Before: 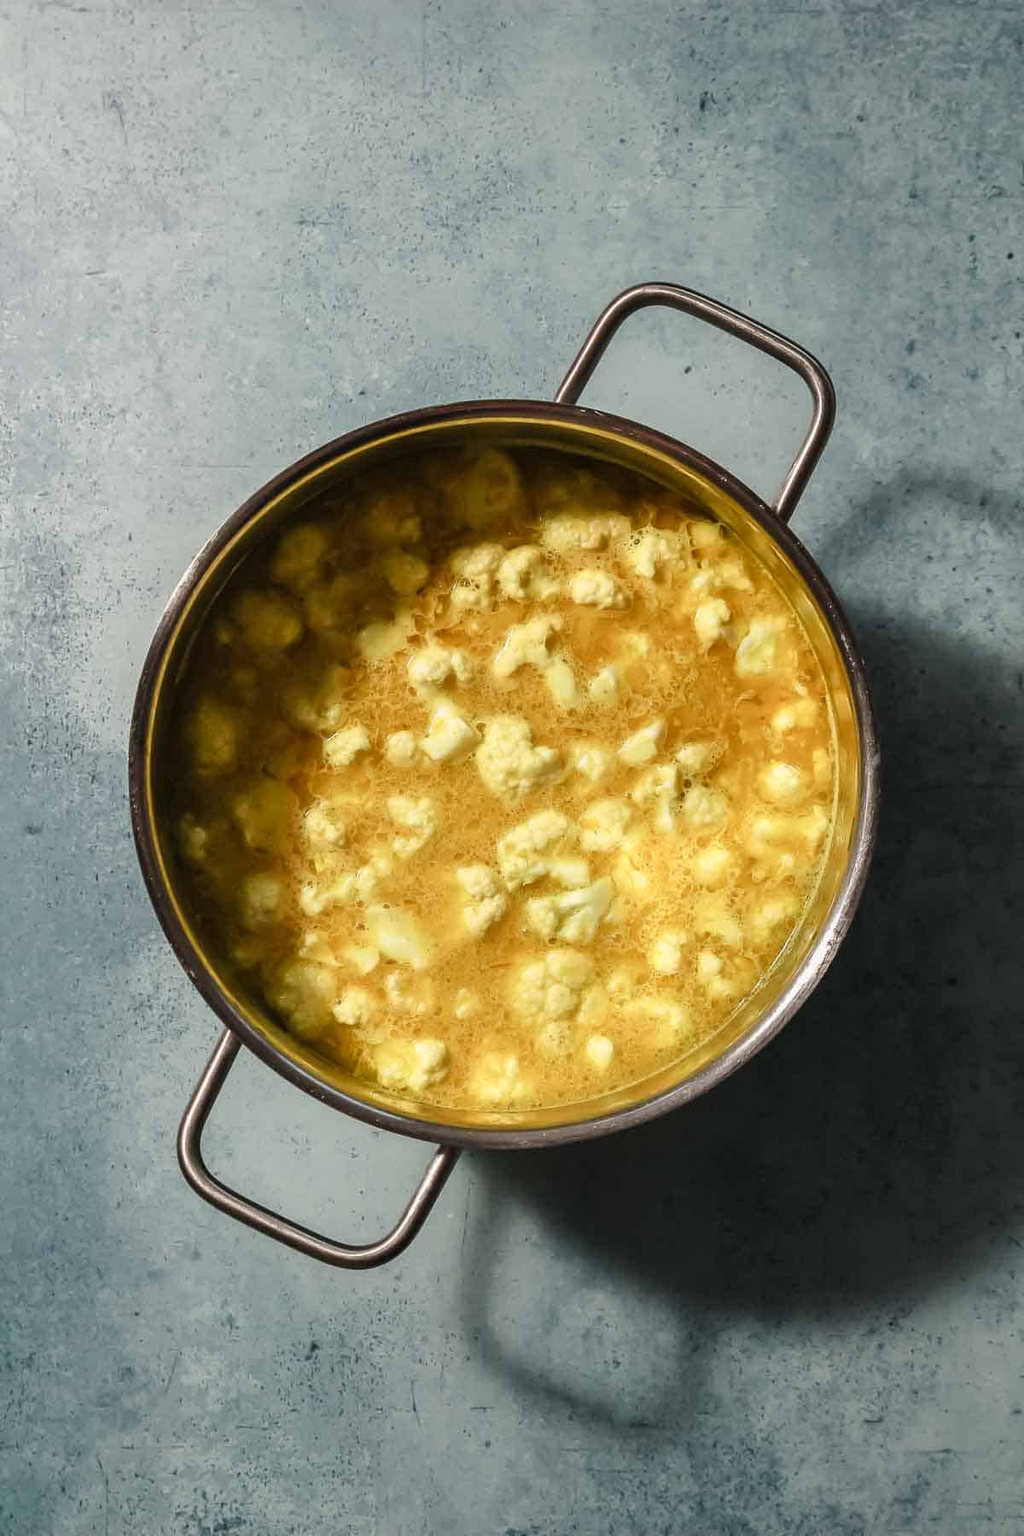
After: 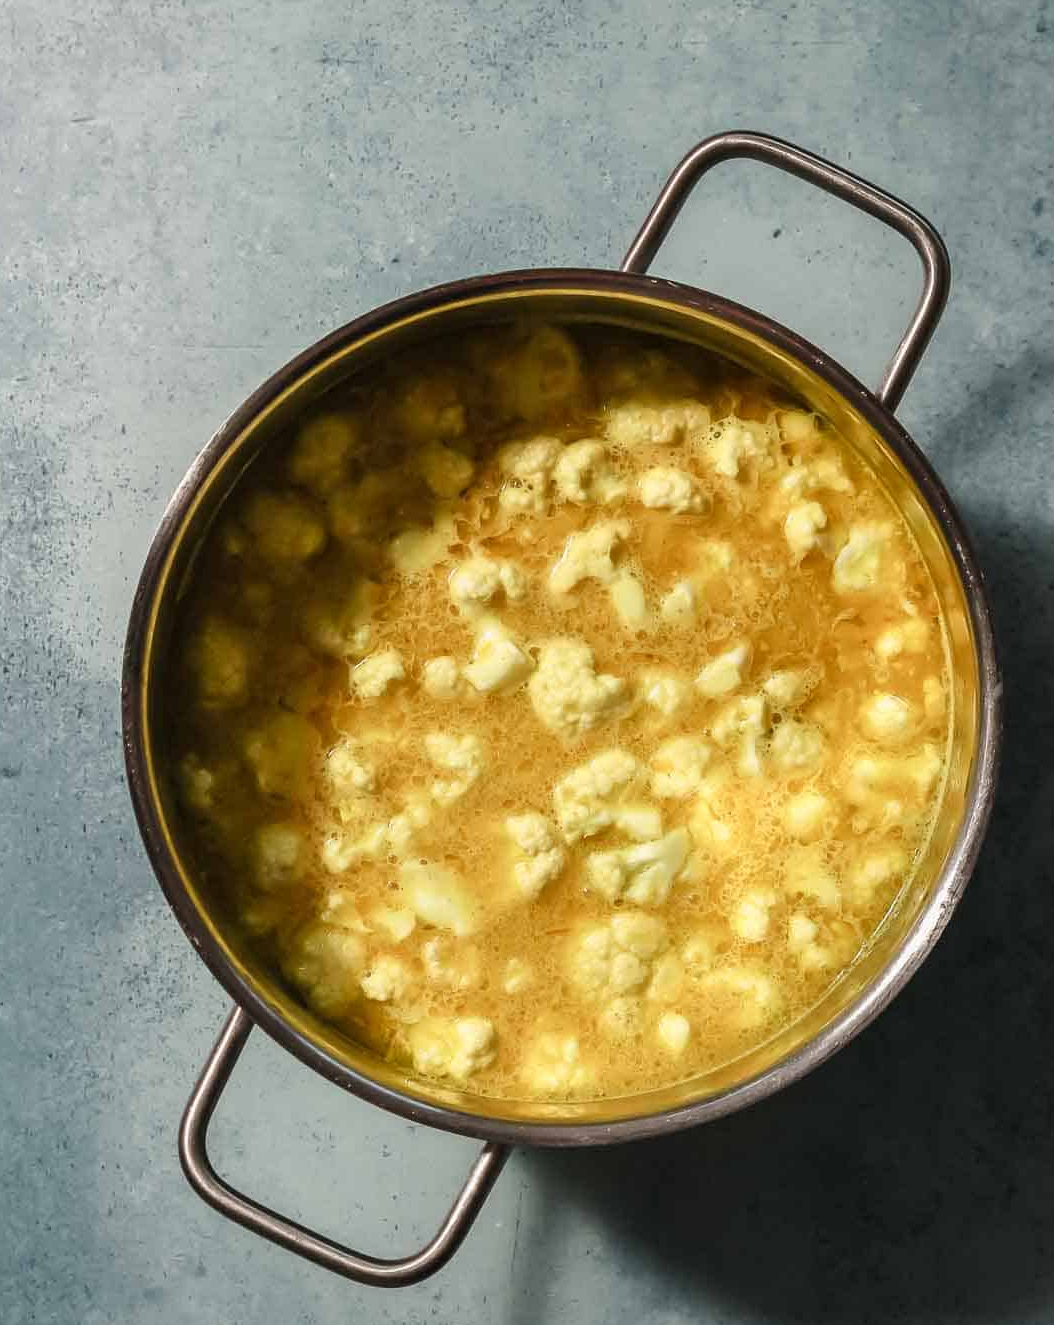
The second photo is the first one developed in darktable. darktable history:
crop and rotate: left 2.422%, top 11.156%, right 9.691%, bottom 15.204%
